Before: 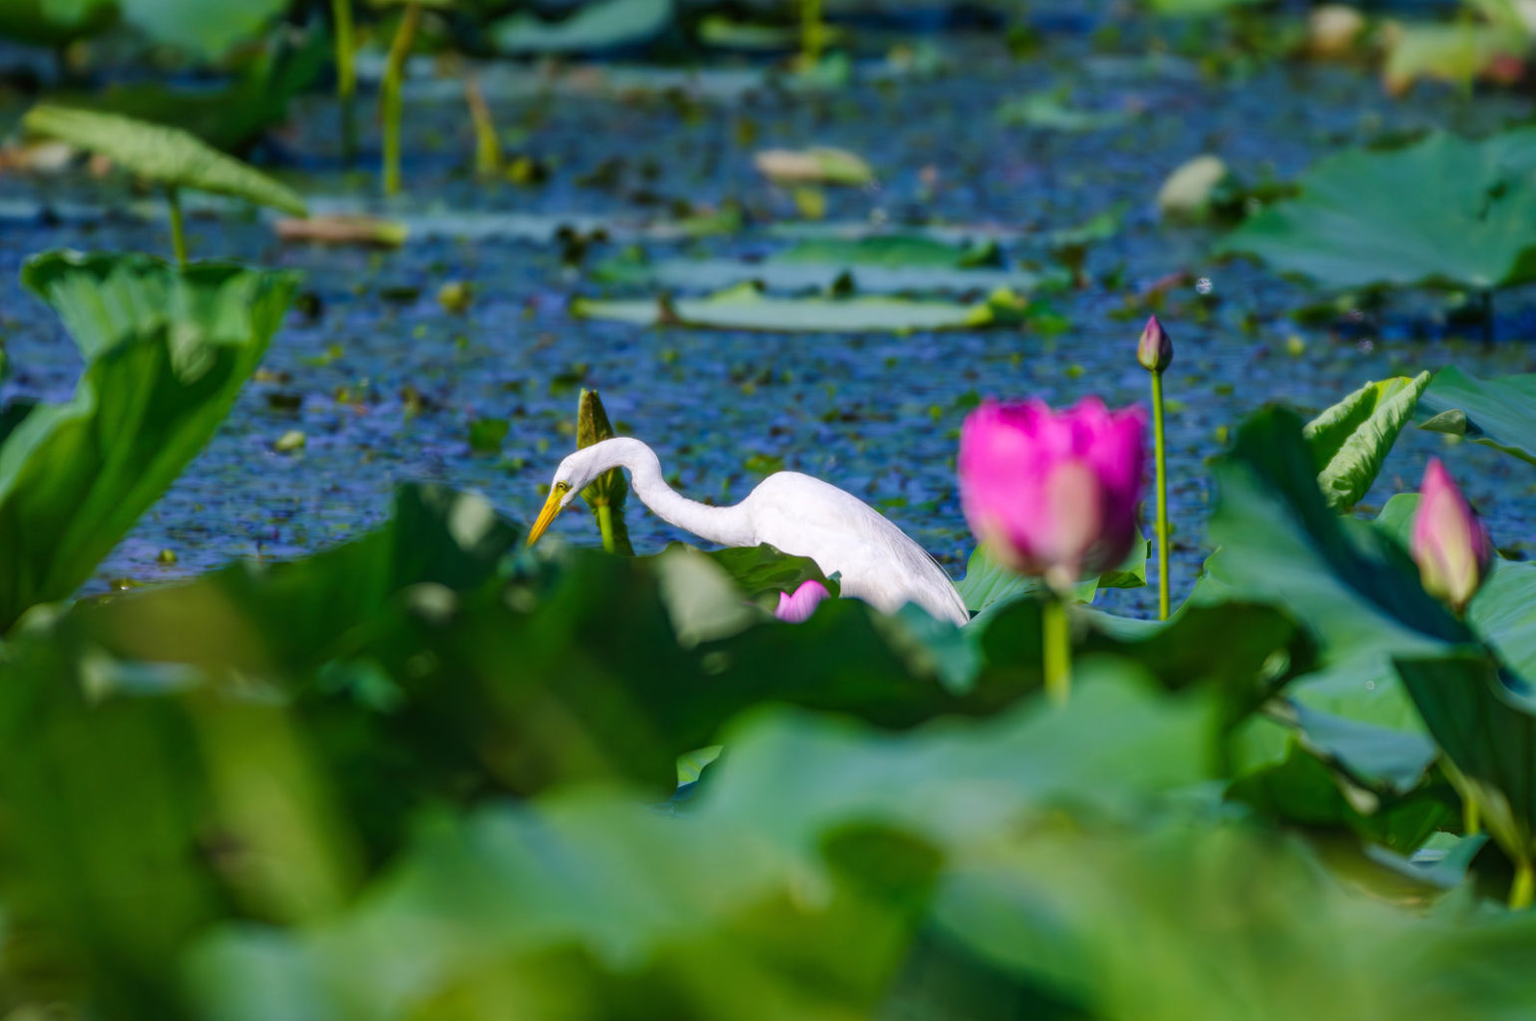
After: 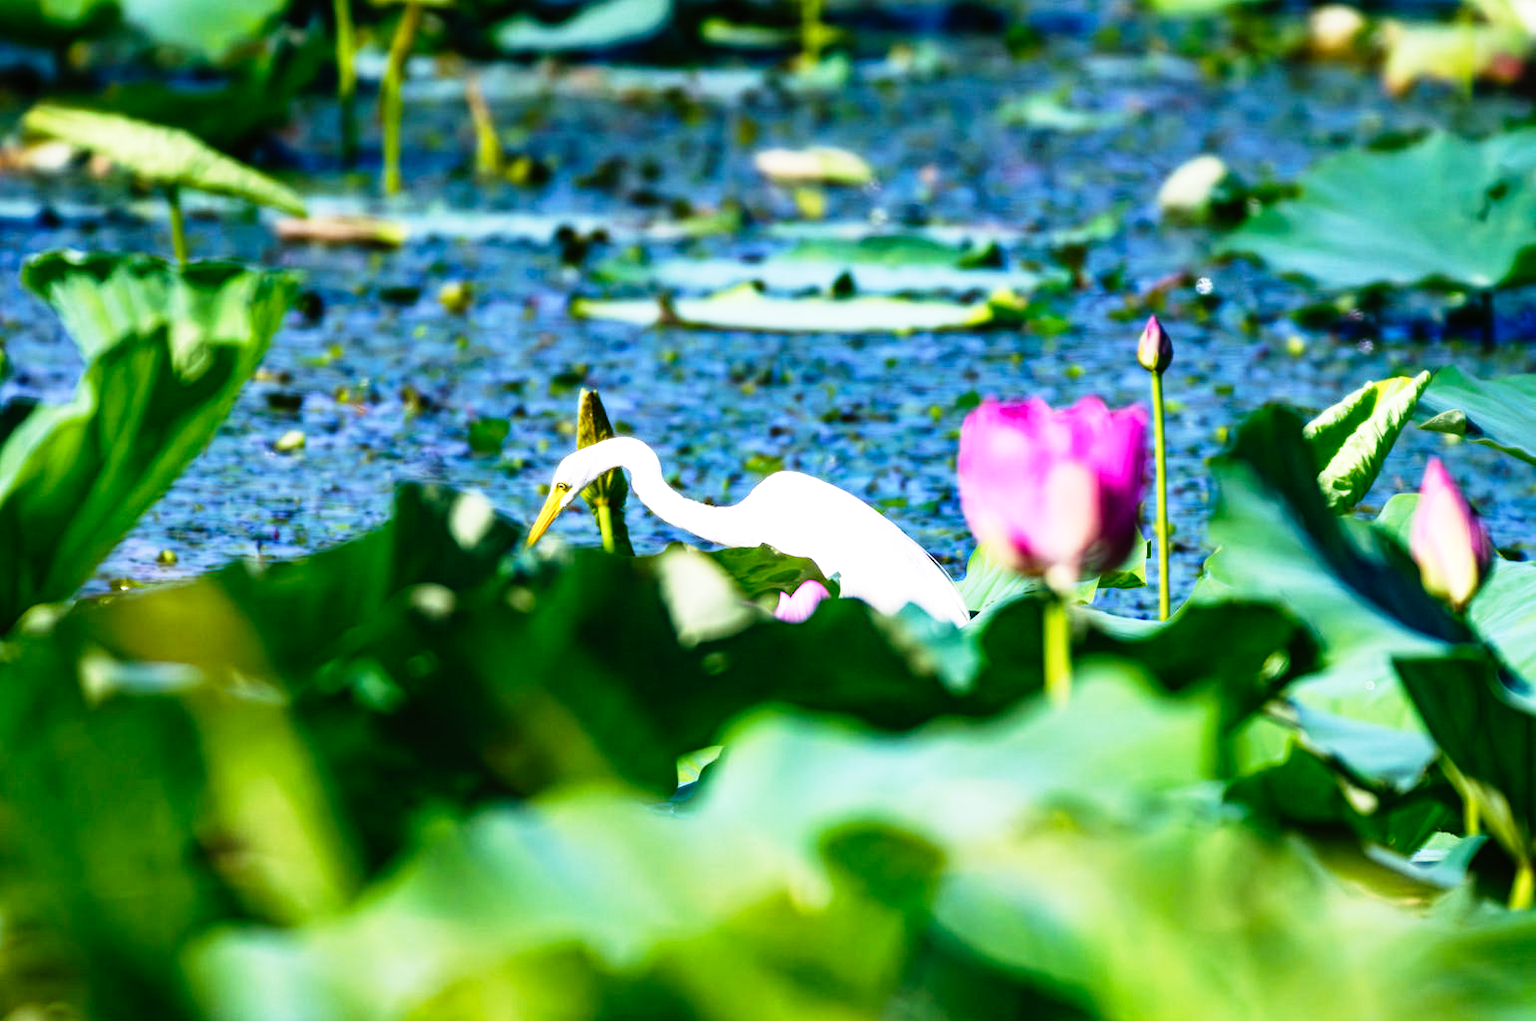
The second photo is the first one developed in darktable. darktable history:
tone equalizer: -8 EV -0.75 EV, -7 EV -0.7 EV, -6 EV -0.6 EV, -5 EV -0.4 EV, -3 EV 0.4 EV, -2 EV 0.6 EV, -1 EV 0.7 EV, +0 EV 0.75 EV, edges refinement/feathering 500, mask exposure compensation -1.57 EV, preserve details no
base curve: curves: ch0 [(0, 0) (0.012, 0.01) (0.073, 0.168) (0.31, 0.711) (0.645, 0.957) (1, 1)], preserve colors none
